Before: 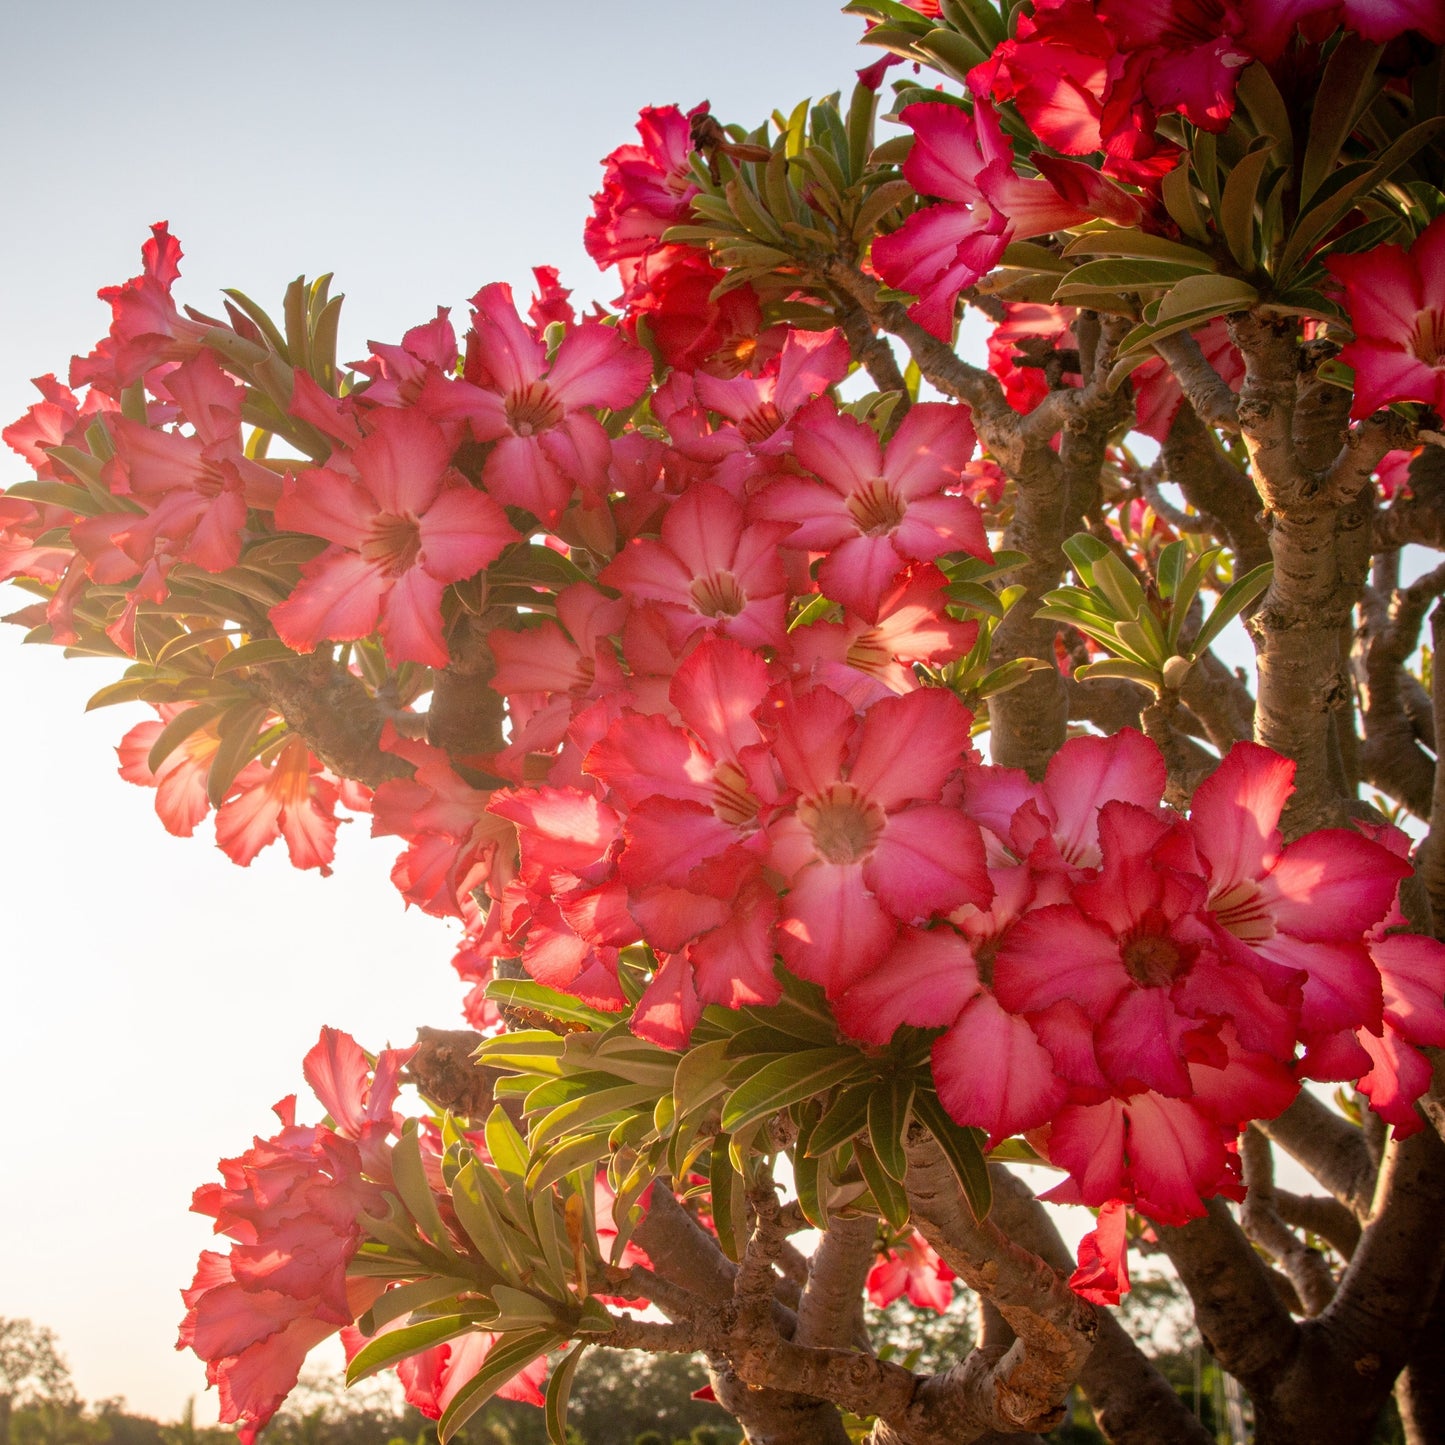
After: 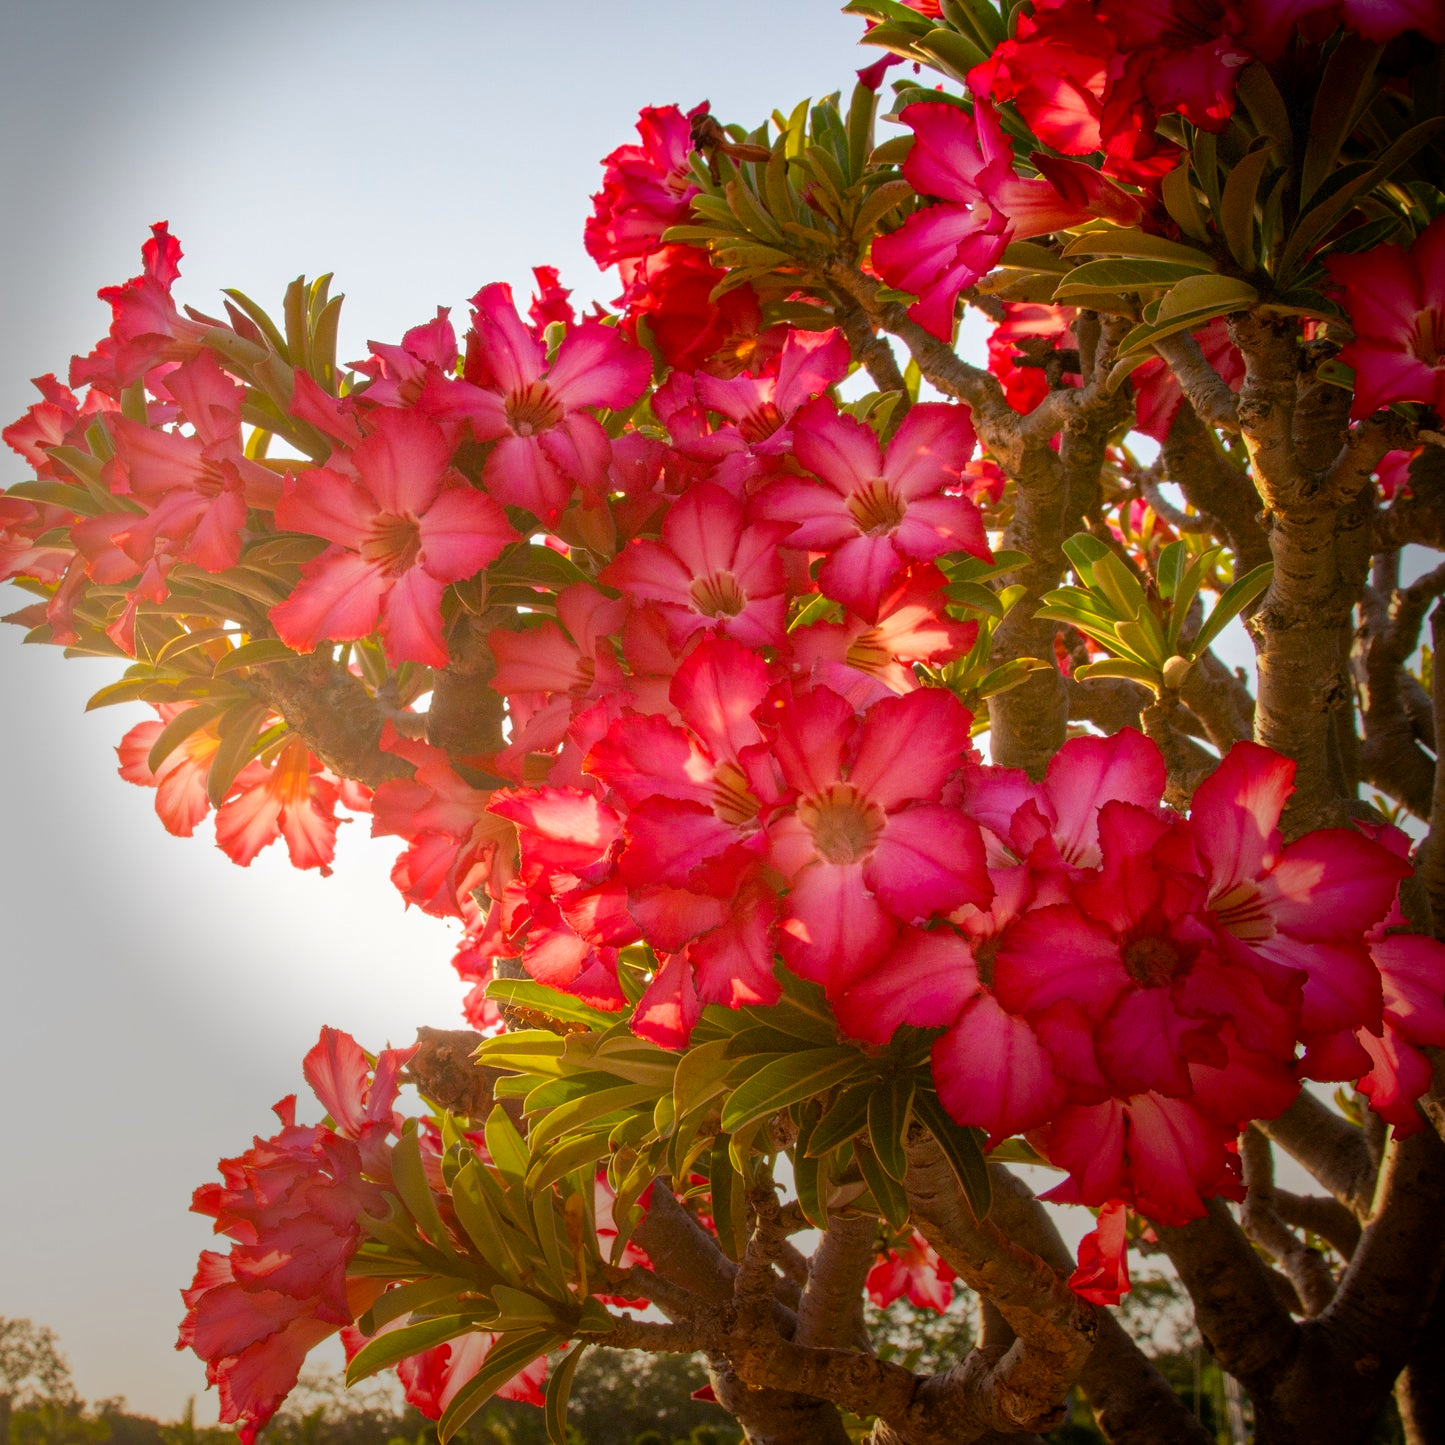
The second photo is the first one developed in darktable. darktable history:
vignetting: fall-off start 68.33%, fall-off radius 30%, saturation 0.042, center (-0.066, -0.311), width/height ratio 0.992, shape 0.85, dithering 8-bit output
color balance rgb: perceptual saturation grading › global saturation 20%, global vibrance 20%
